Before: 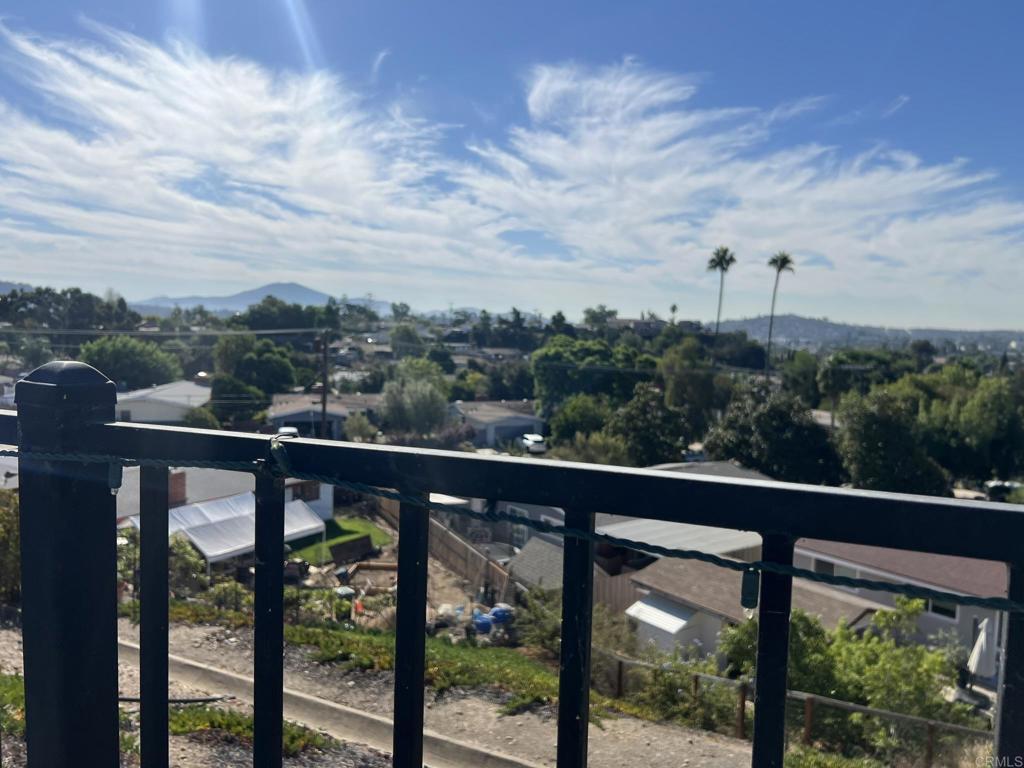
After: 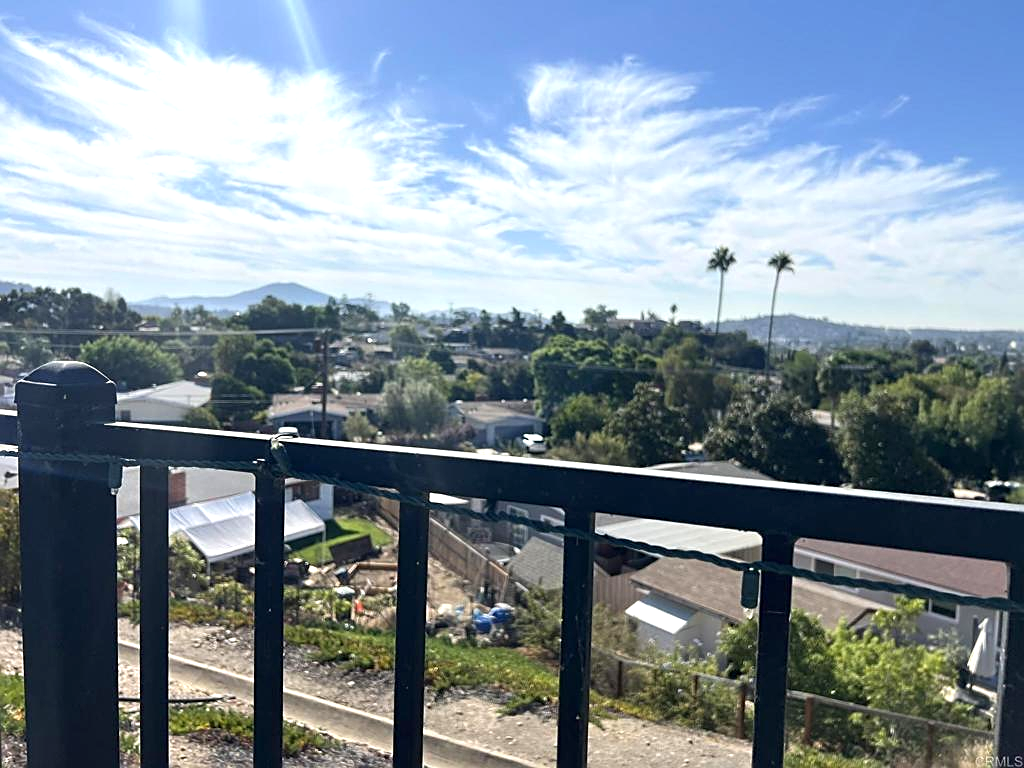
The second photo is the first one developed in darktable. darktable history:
sharpen: on, module defaults
exposure: exposure 0.659 EV, compensate exposure bias true, compensate highlight preservation false
